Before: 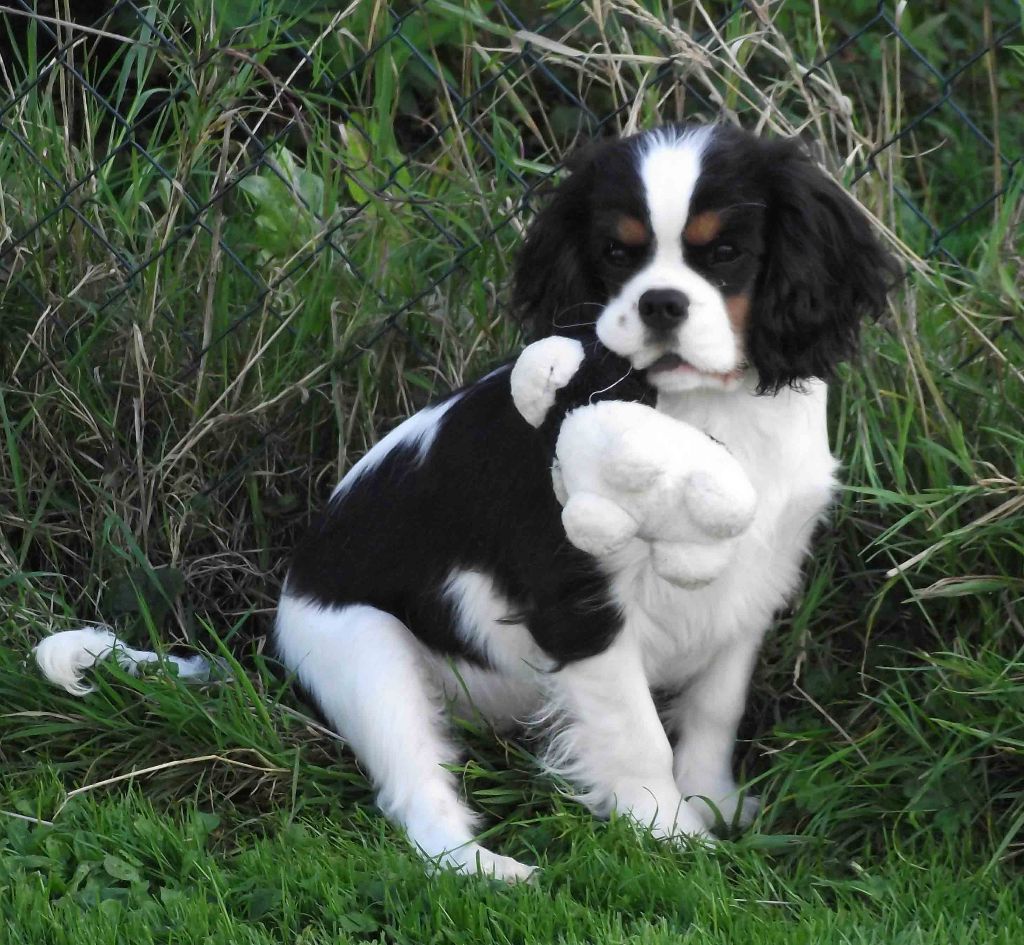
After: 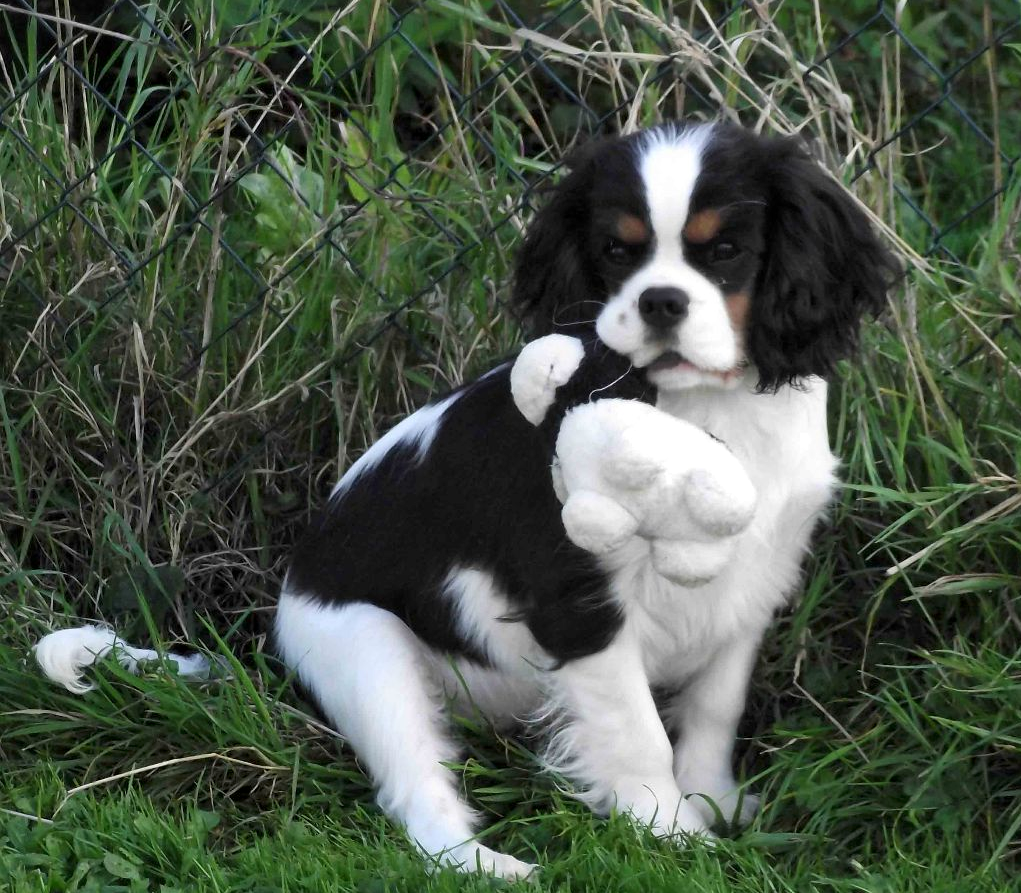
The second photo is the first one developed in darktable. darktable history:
crop: top 0.312%, right 0.257%, bottom 5.108%
local contrast: mode bilateral grid, contrast 25, coarseness 50, detail 124%, midtone range 0.2
